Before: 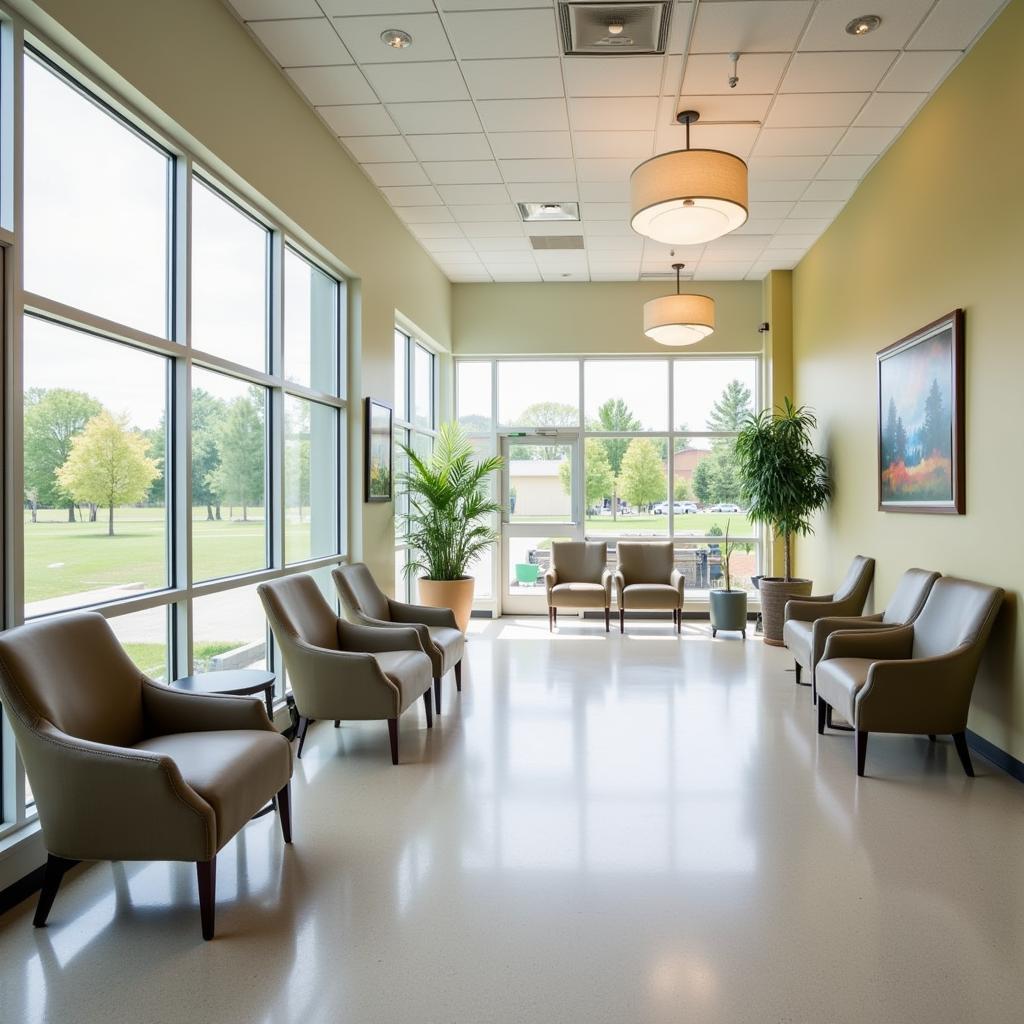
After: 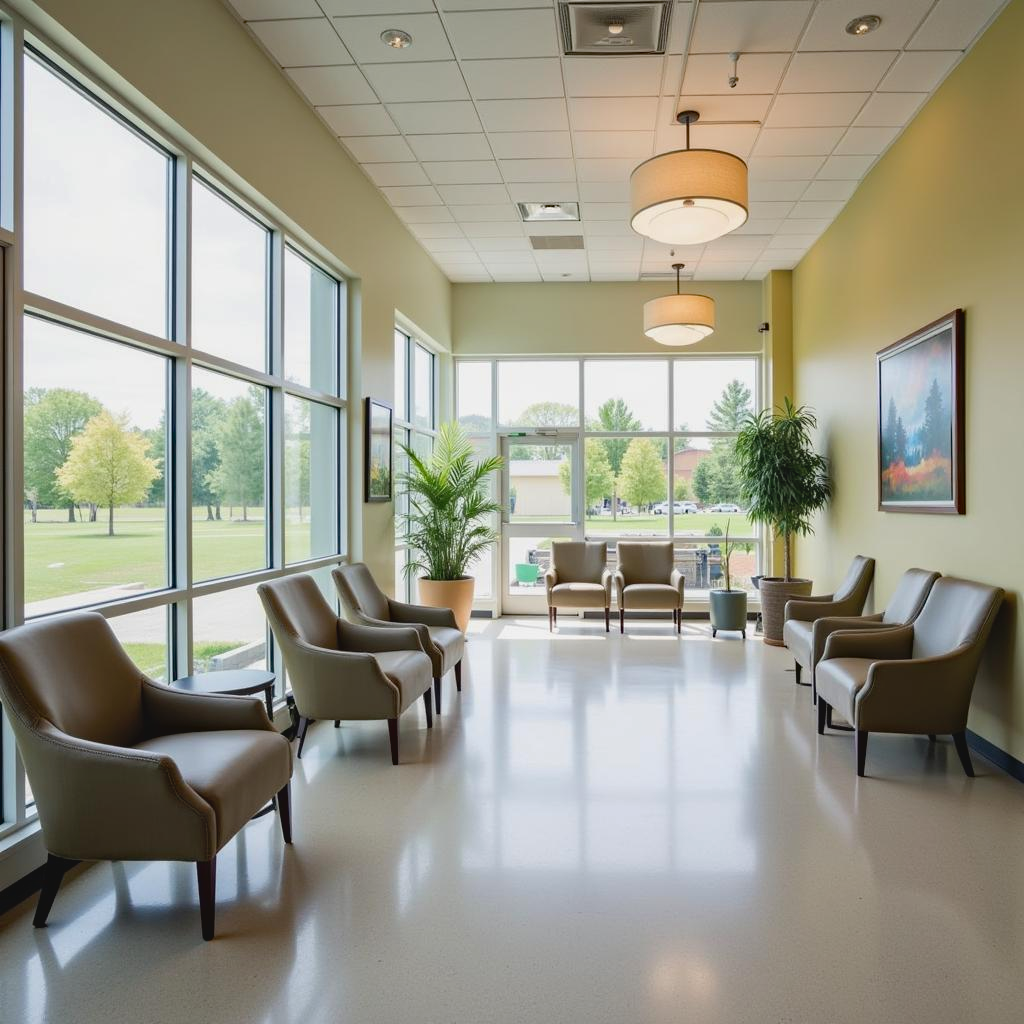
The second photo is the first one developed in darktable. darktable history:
haze removal: compatibility mode true, adaptive false
contrast brightness saturation: contrast -0.094, saturation -0.081
